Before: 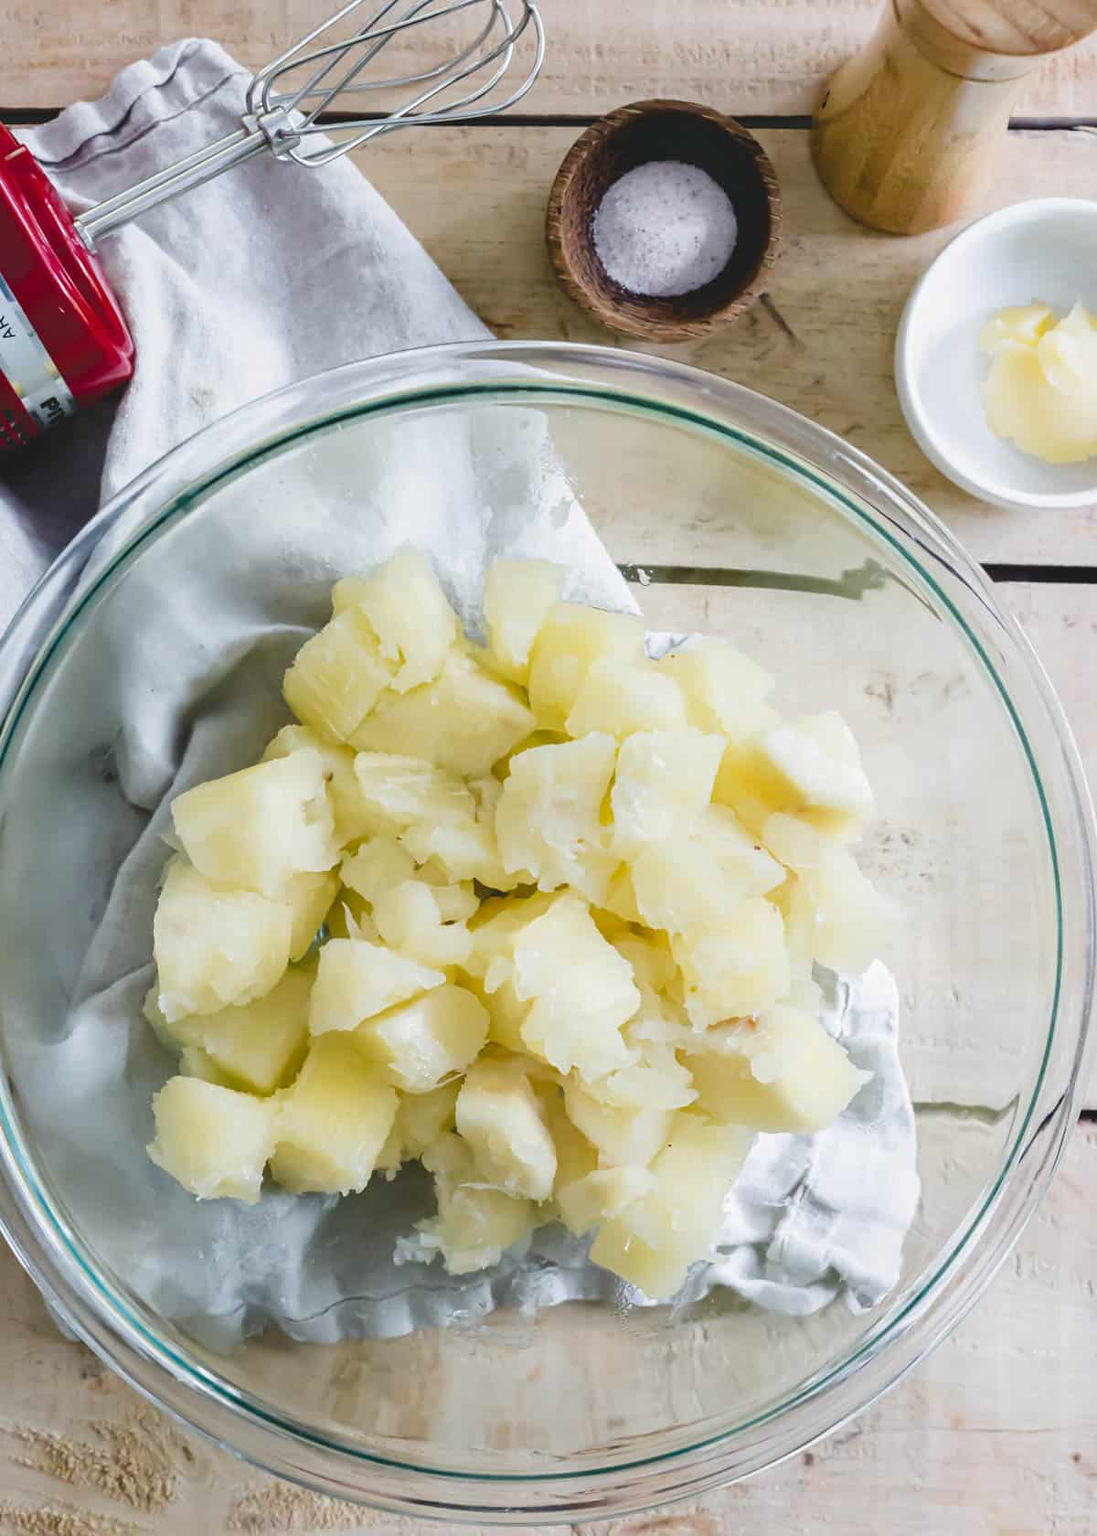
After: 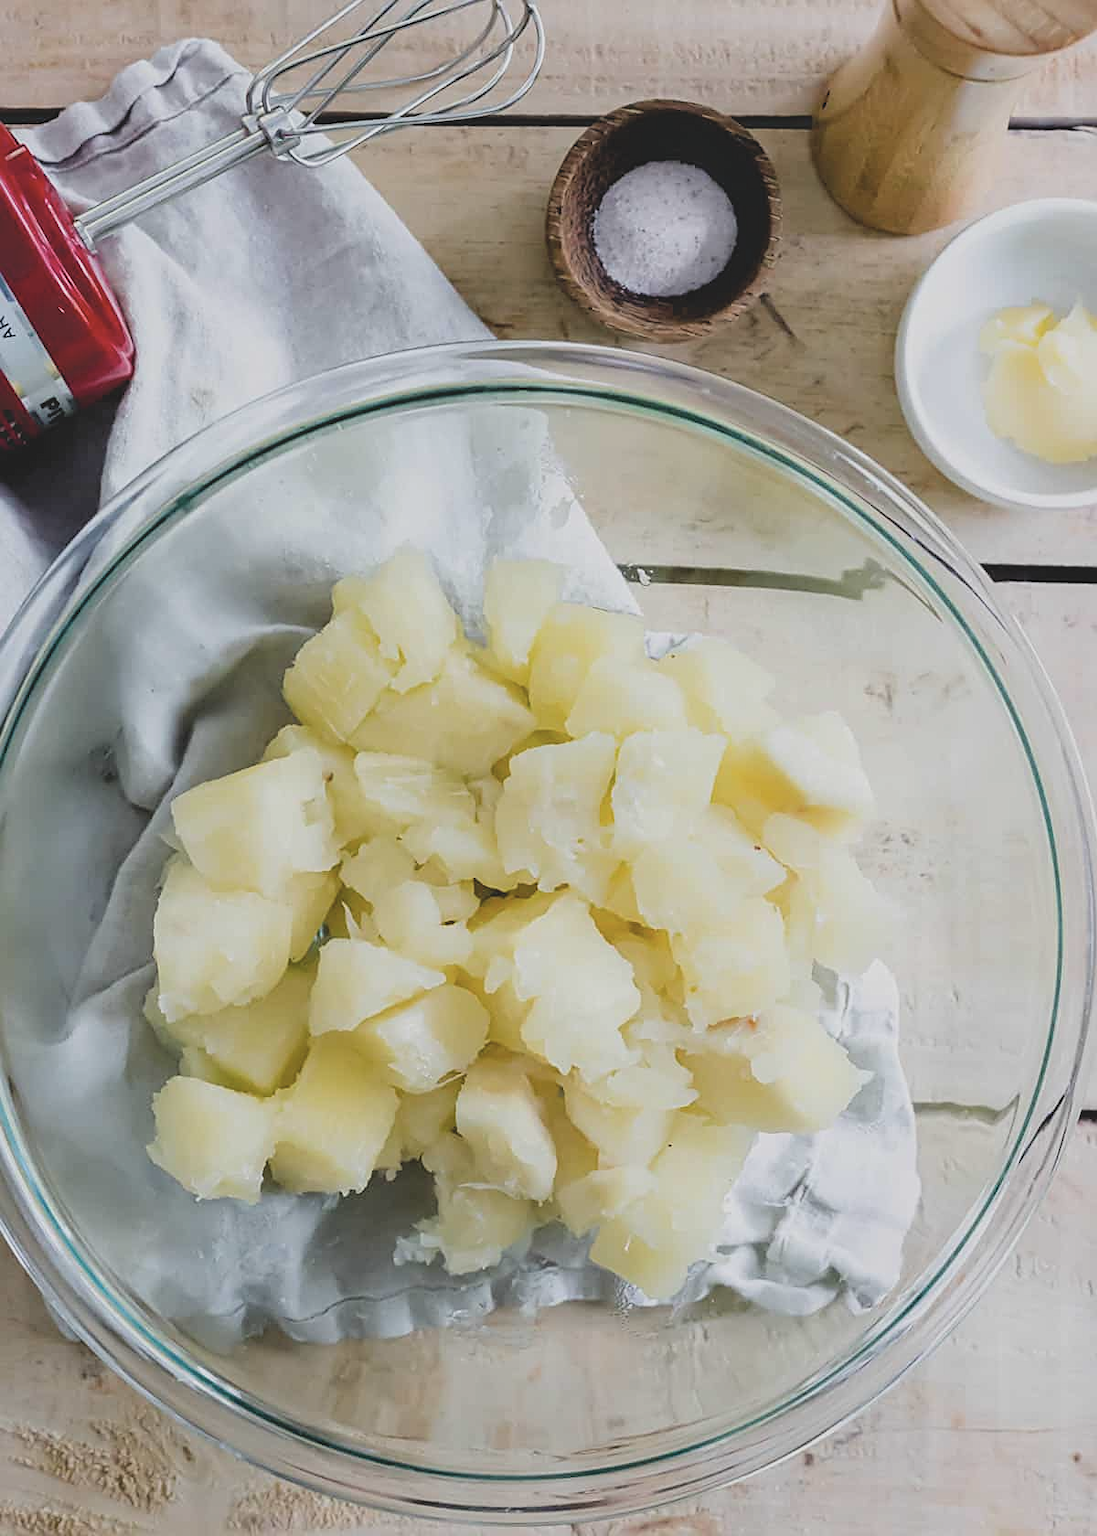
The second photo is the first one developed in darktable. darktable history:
contrast brightness saturation: contrast -0.158, brightness 0.042, saturation -0.137
exposure: exposure -0.214 EV, compensate exposure bias true, compensate highlight preservation false
filmic rgb: black relative exposure -12.11 EV, white relative exposure 2.81 EV, target black luminance 0%, hardness 8.11, latitude 71.15%, contrast 1.138, highlights saturation mix 10.59%, shadows ↔ highlights balance -0.39%
sharpen: on, module defaults
